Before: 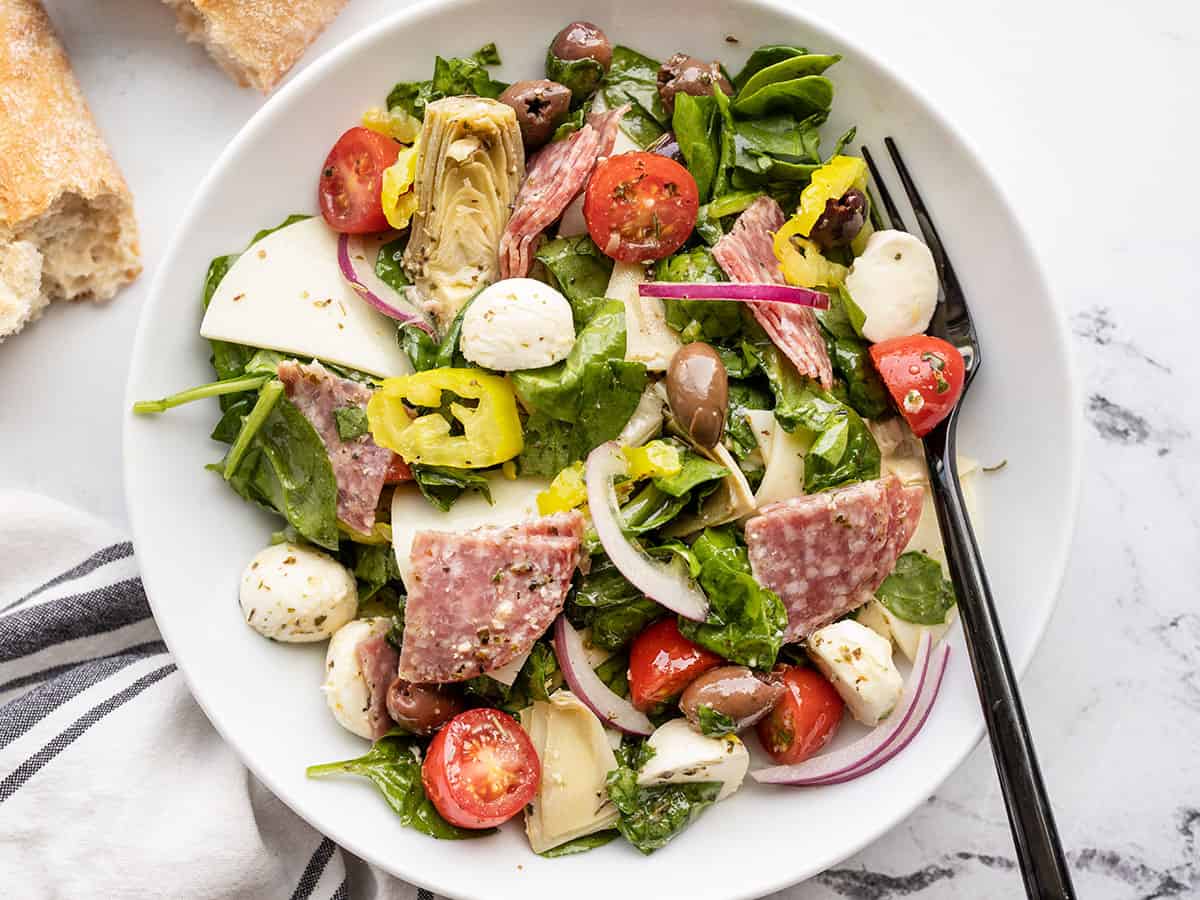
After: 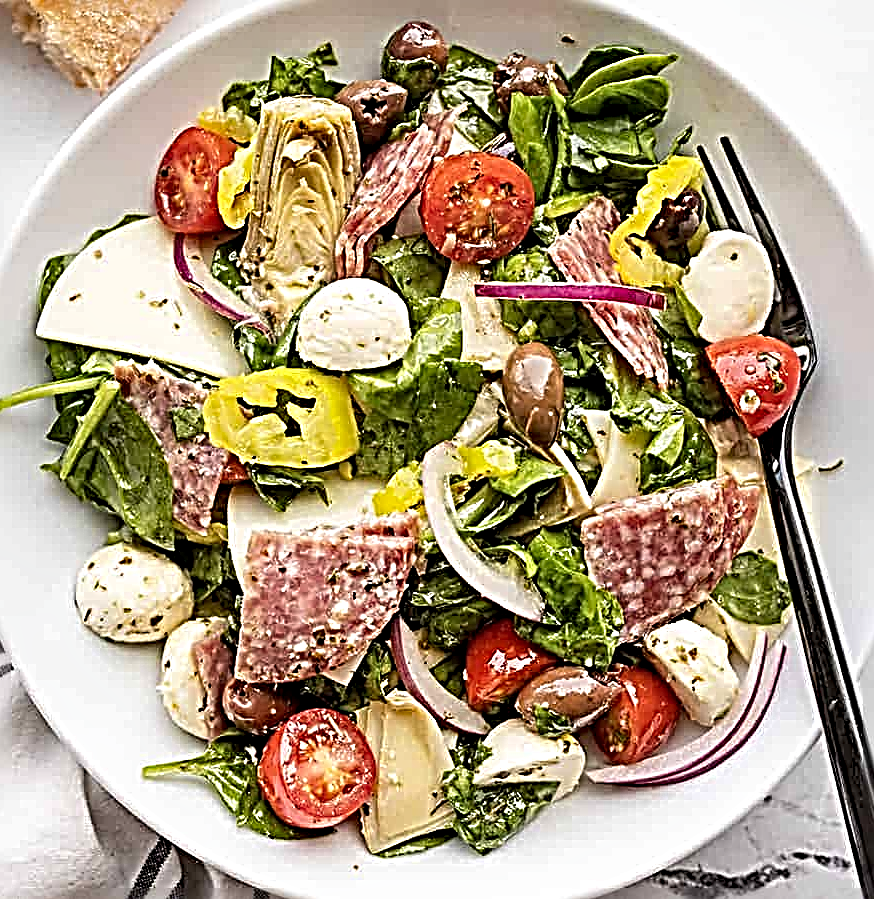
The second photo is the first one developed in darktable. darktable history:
sharpen: radius 4.034, amount 1.992
crop: left 13.671%, top 0%, right 13.427%
haze removal: compatibility mode true, adaptive false
local contrast: highlights 104%, shadows 100%, detail 120%, midtone range 0.2
